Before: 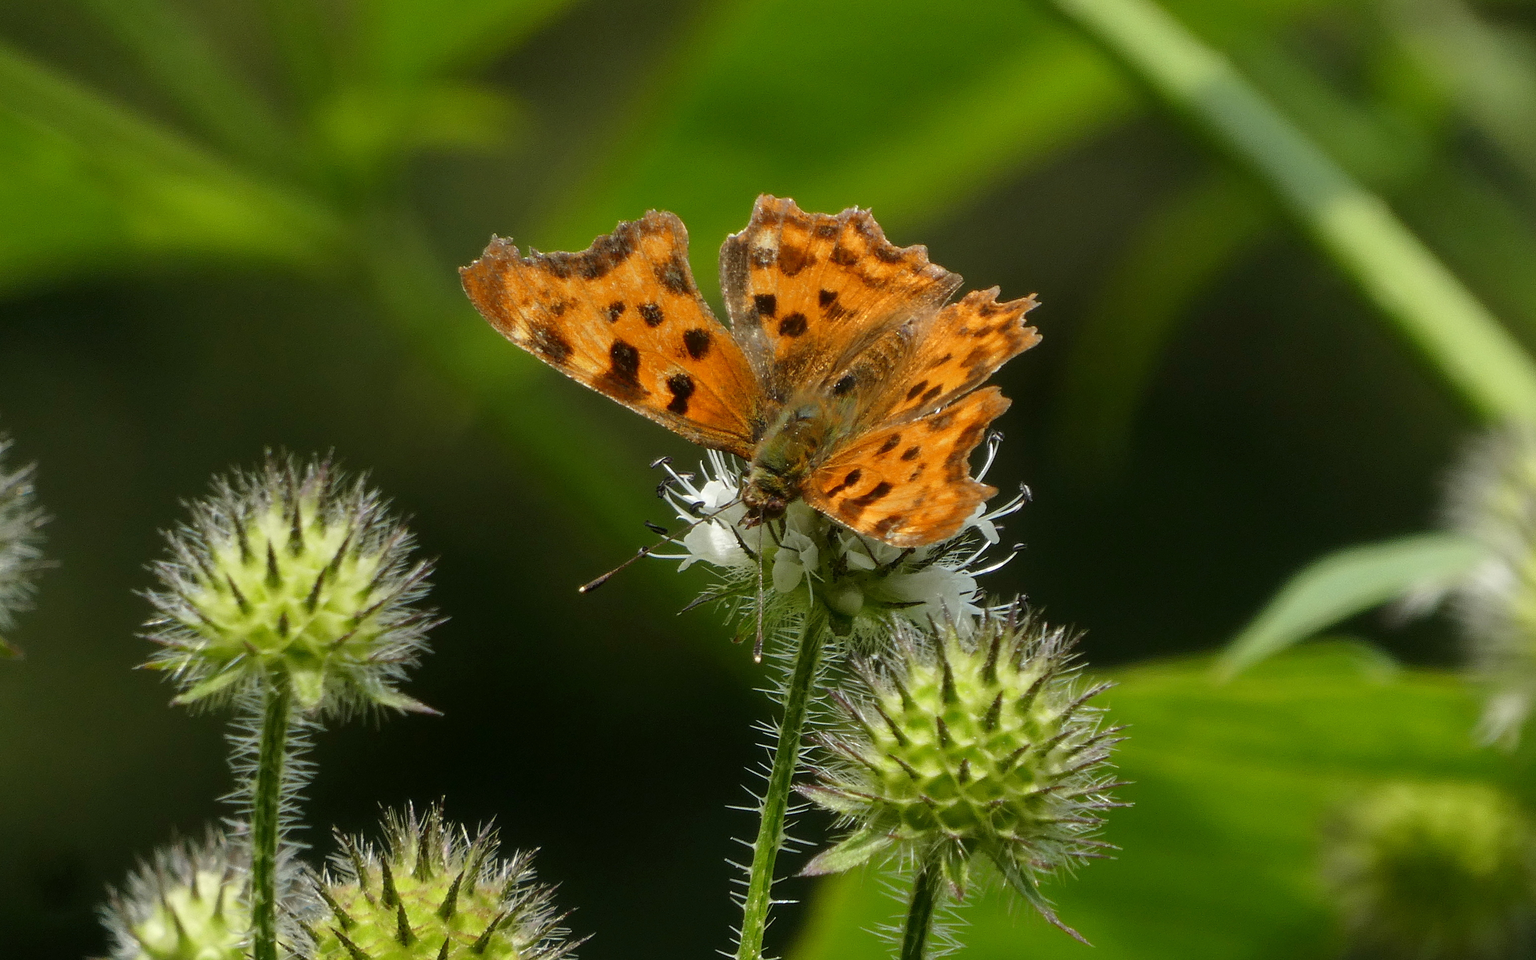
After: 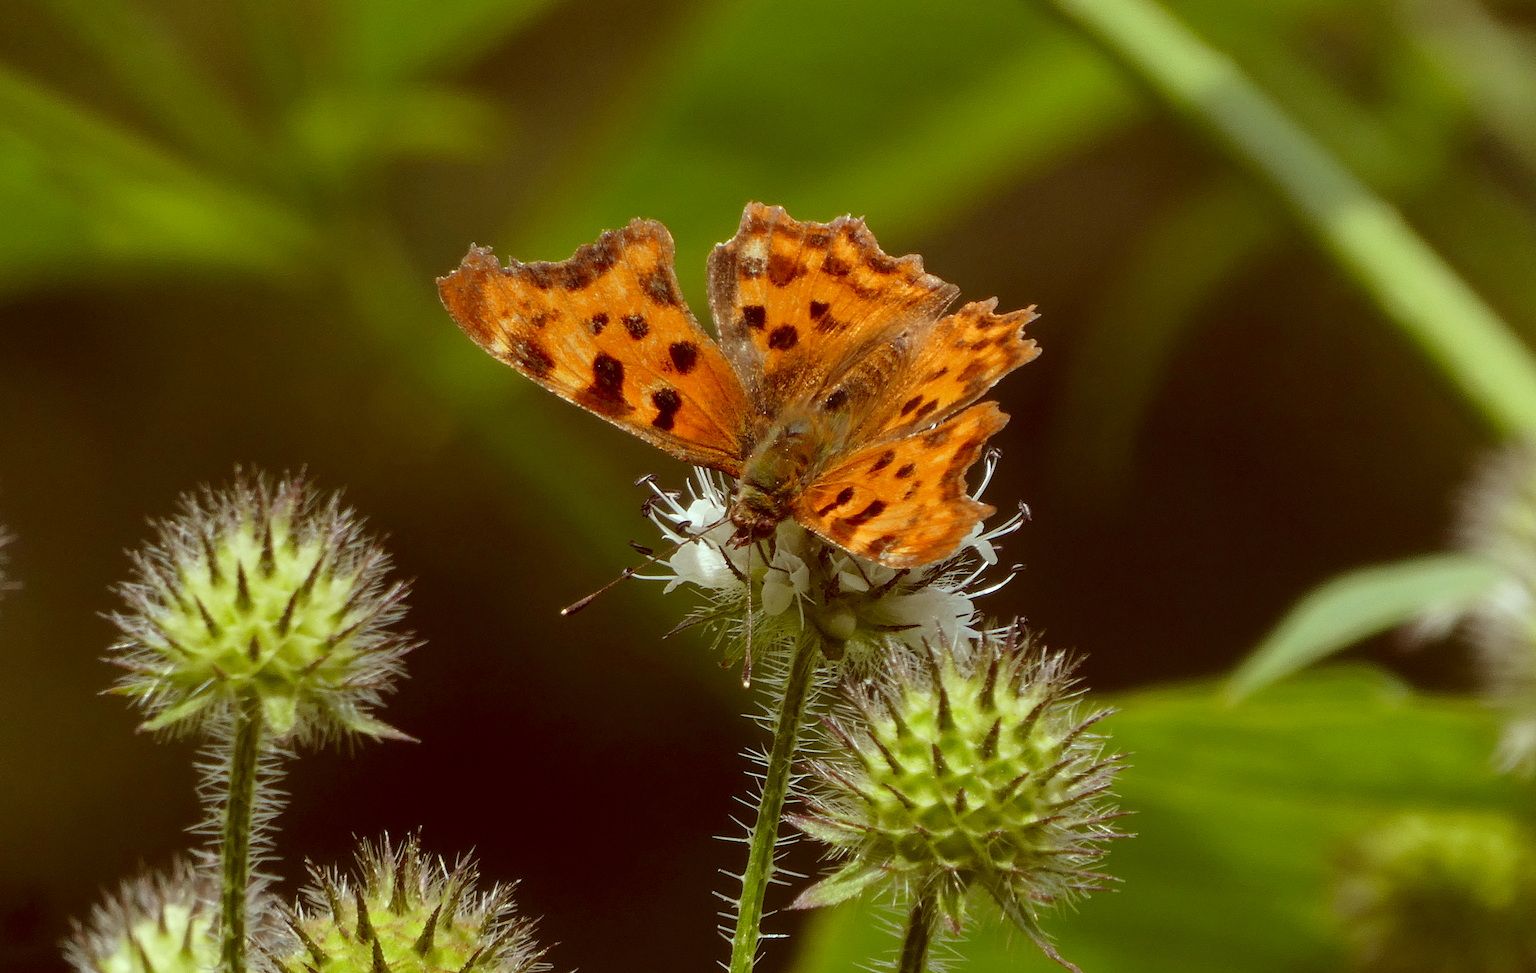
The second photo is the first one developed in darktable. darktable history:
color correction: highlights a* -7.23, highlights b* -0.161, shadows a* 20.08, shadows b* 11.73
crop and rotate: left 2.536%, right 1.107%, bottom 2.246%
